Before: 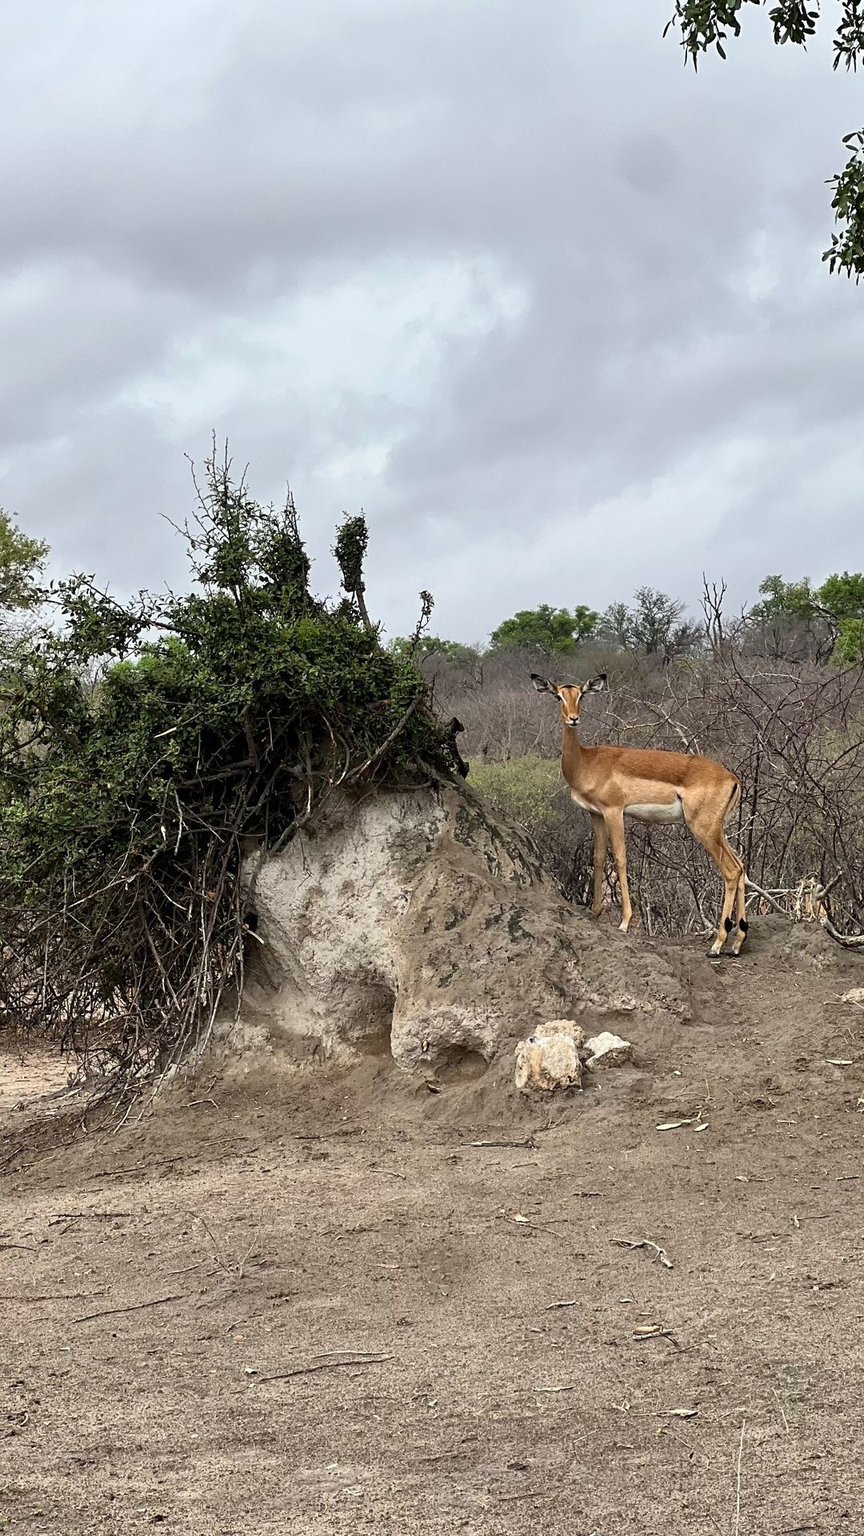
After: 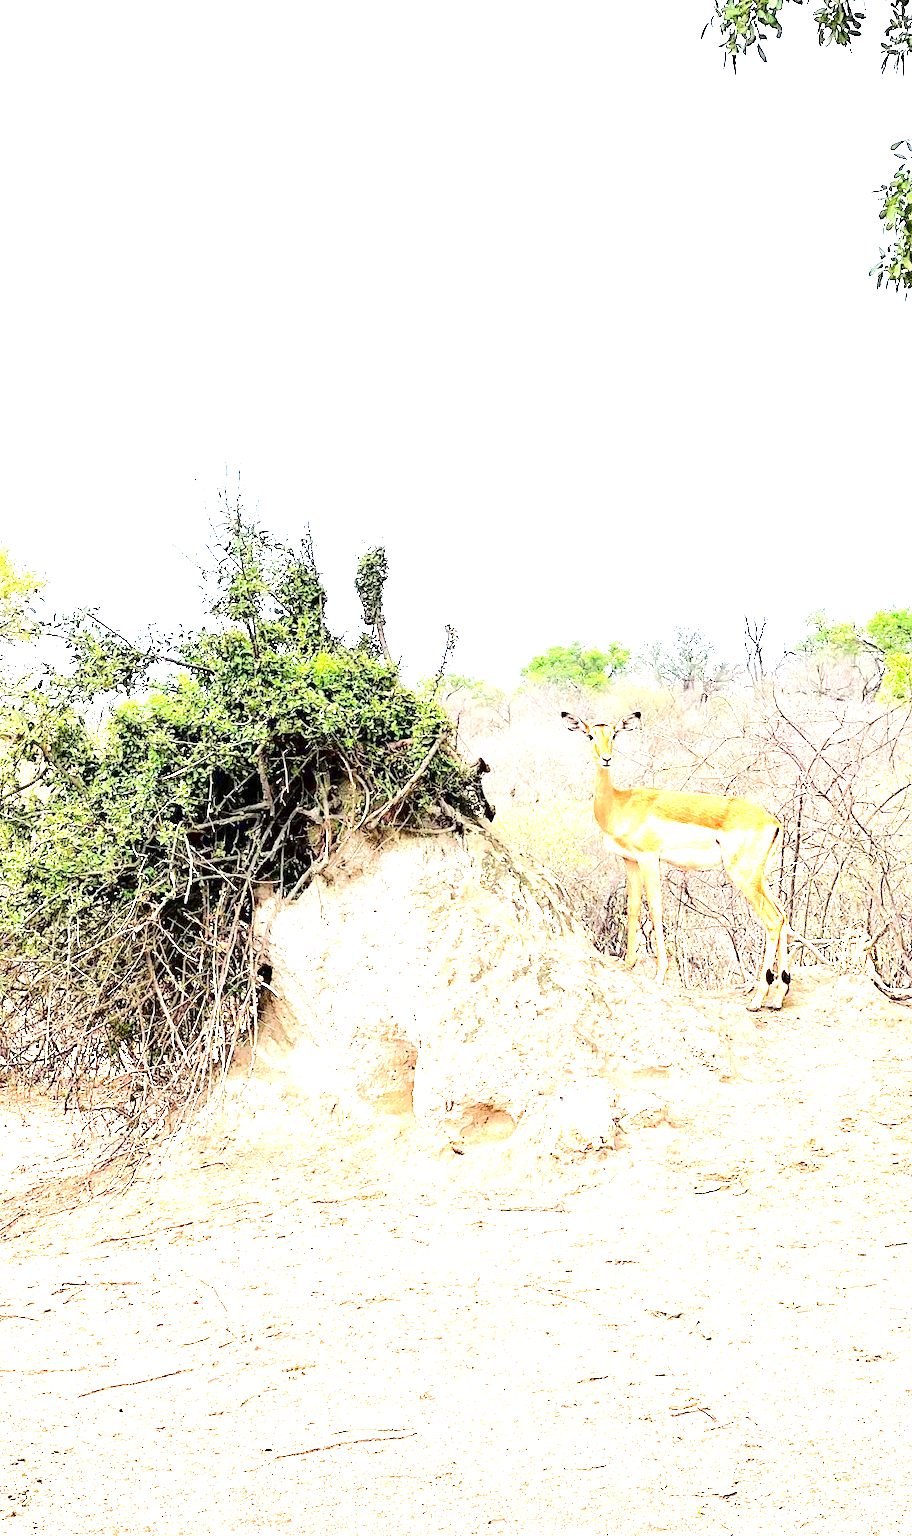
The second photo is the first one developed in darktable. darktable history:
exposure: exposure 3.063 EV, compensate highlight preservation false
crop and rotate: top 0.011%, bottom 5.262%
tone equalizer: -7 EV 0.162 EV, -6 EV 0.622 EV, -5 EV 1.14 EV, -4 EV 1.36 EV, -3 EV 1.13 EV, -2 EV 0.6 EV, -1 EV 0.162 EV, edges refinement/feathering 500, mask exposure compensation -1.57 EV, preserve details no
contrast brightness saturation: contrast 0.19, brightness -0.113, saturation 0.208
